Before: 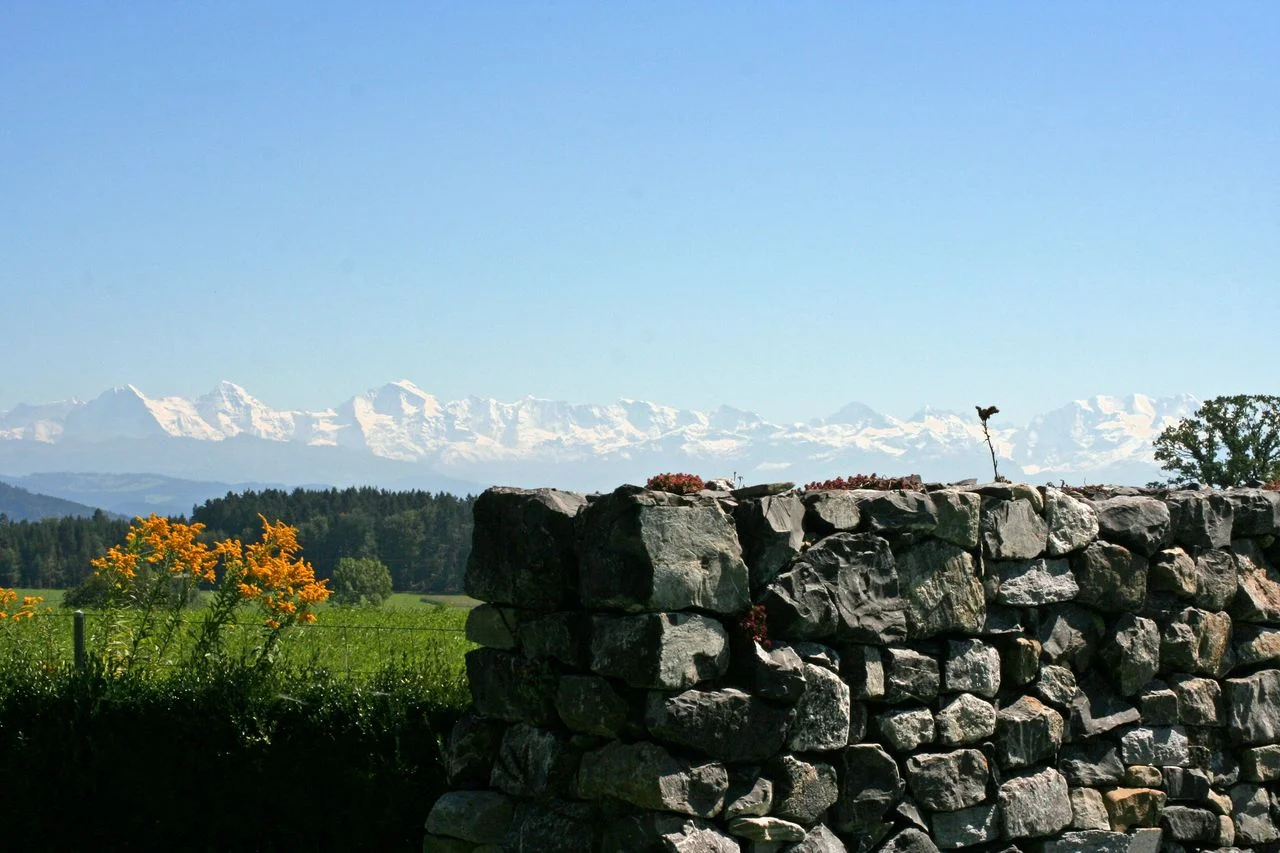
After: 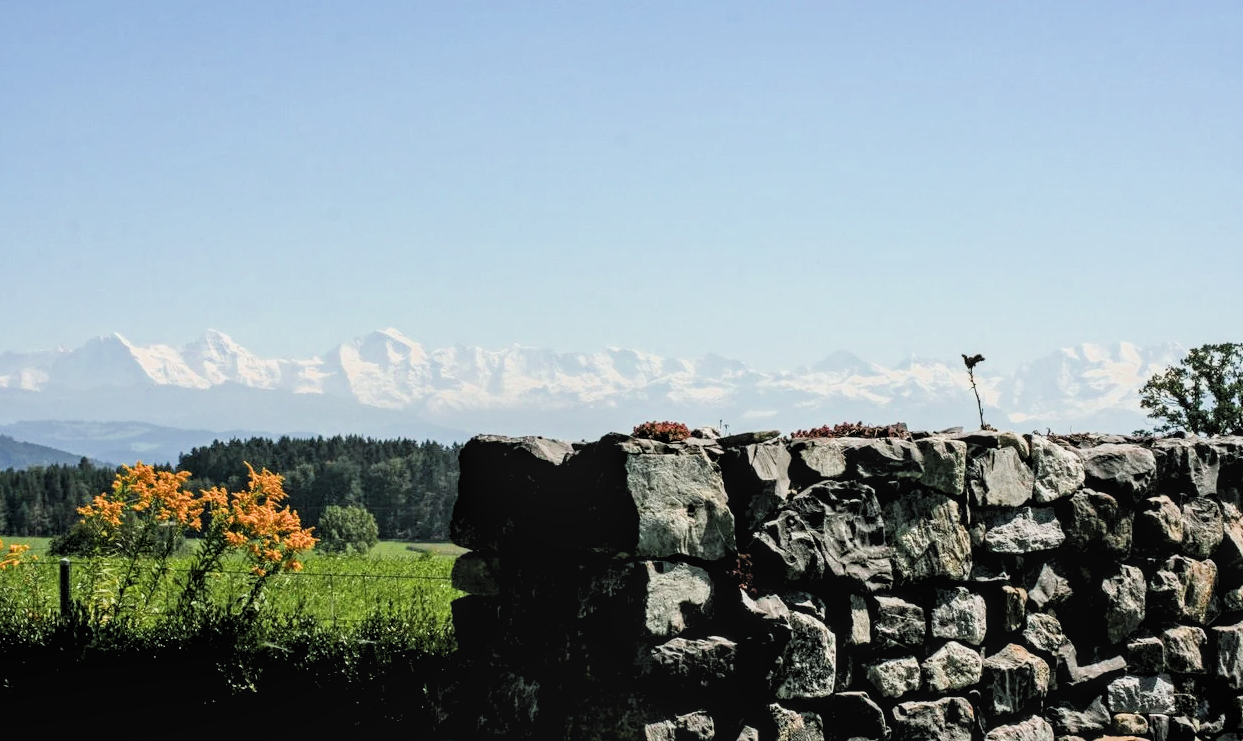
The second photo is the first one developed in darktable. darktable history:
exposure: black level correction 0, exposure 1.099 EV, compensate highlight preservation false
filmic rgb: black relative exposure -7.65 EV, white relative exposure 4.56 EV, hardness 3.61, contrast 1.056
local contrast: on, module defaults
crop: left 1.145%, top 6.148%, right 1.701%, bottom 6.892%
levels: white 99.96%, levels [0.116, 0.574, 1]
